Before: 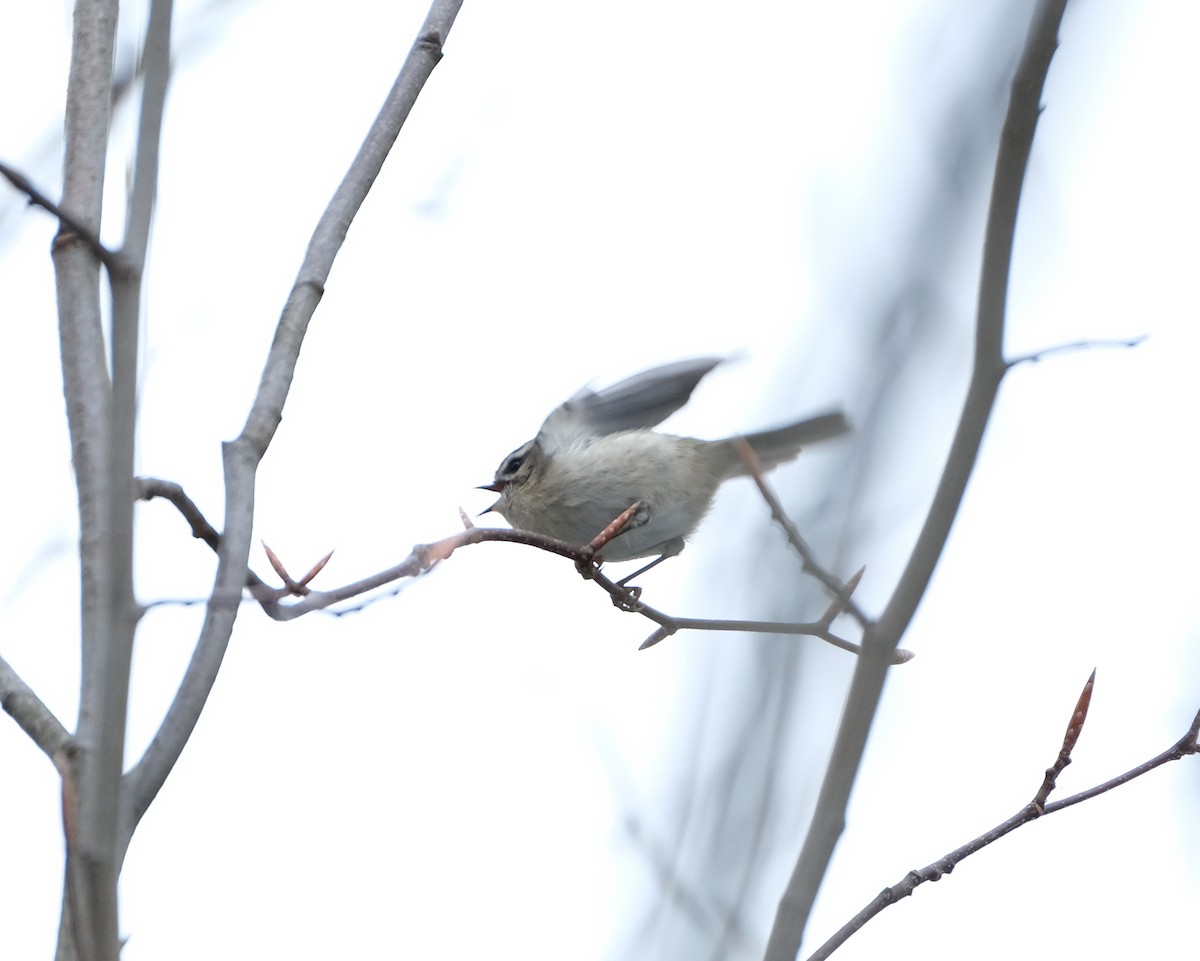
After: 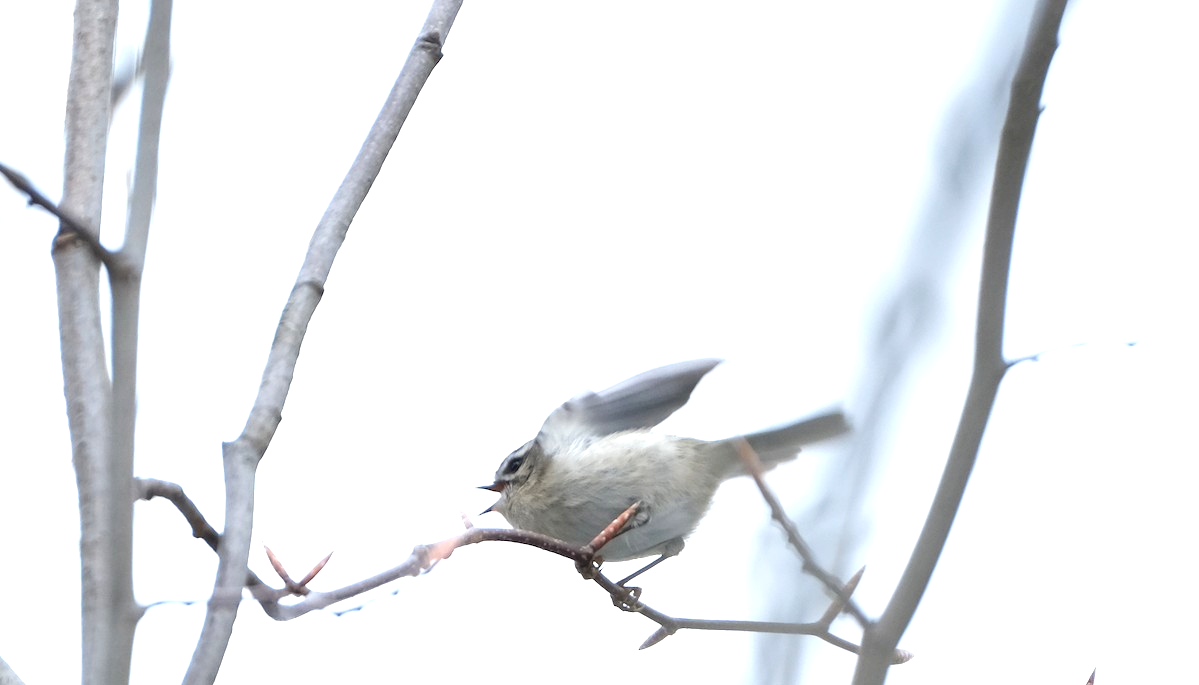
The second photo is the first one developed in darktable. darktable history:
exposure: exposure 0.662 EV, compensate exposure bias true, compensate highlight preservation false
crop: right 0.001%, bottom 28.692%
